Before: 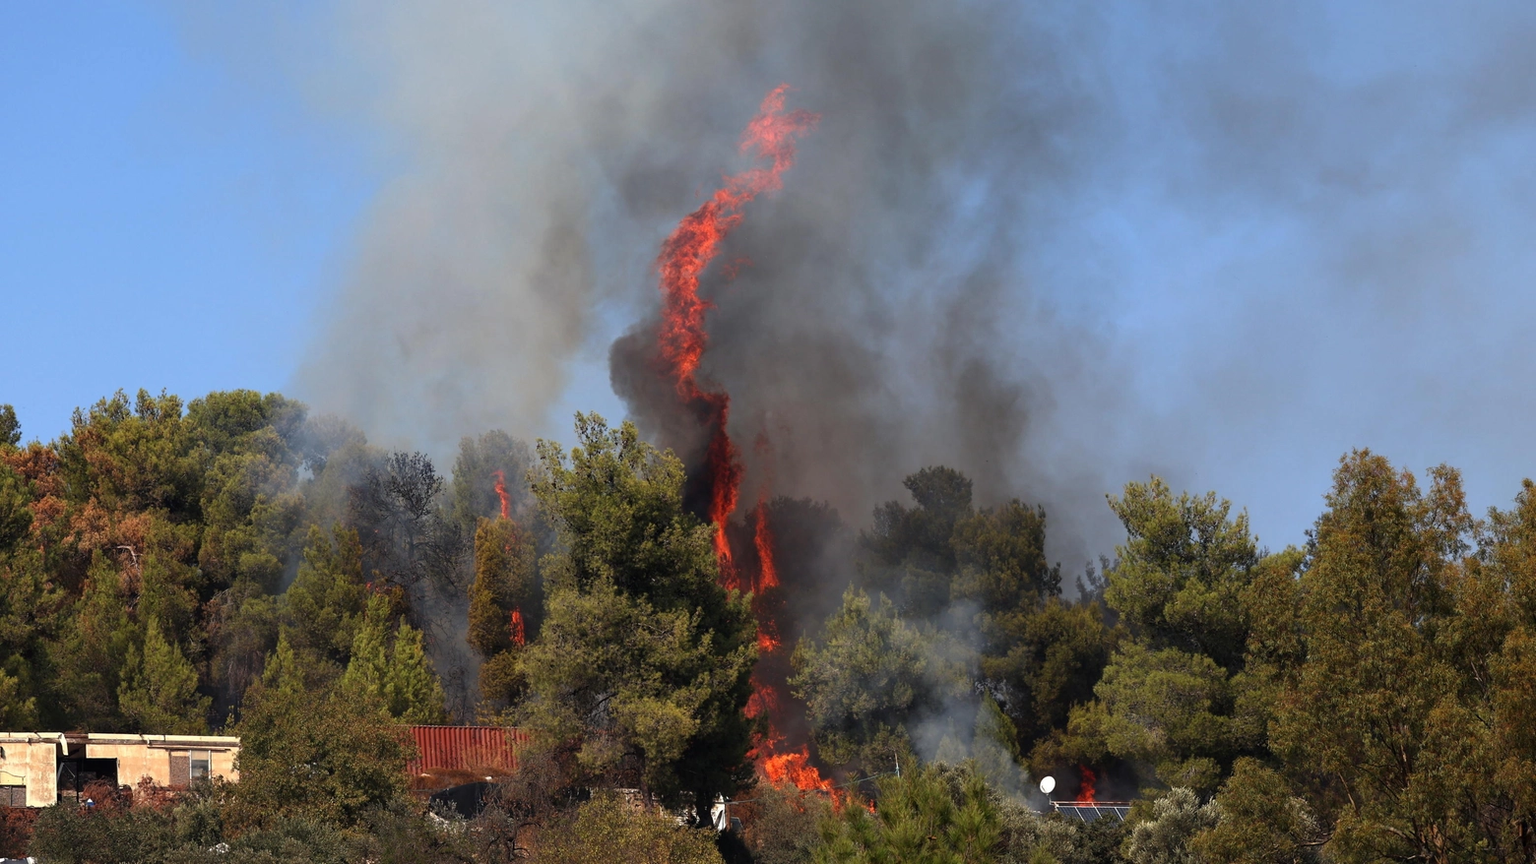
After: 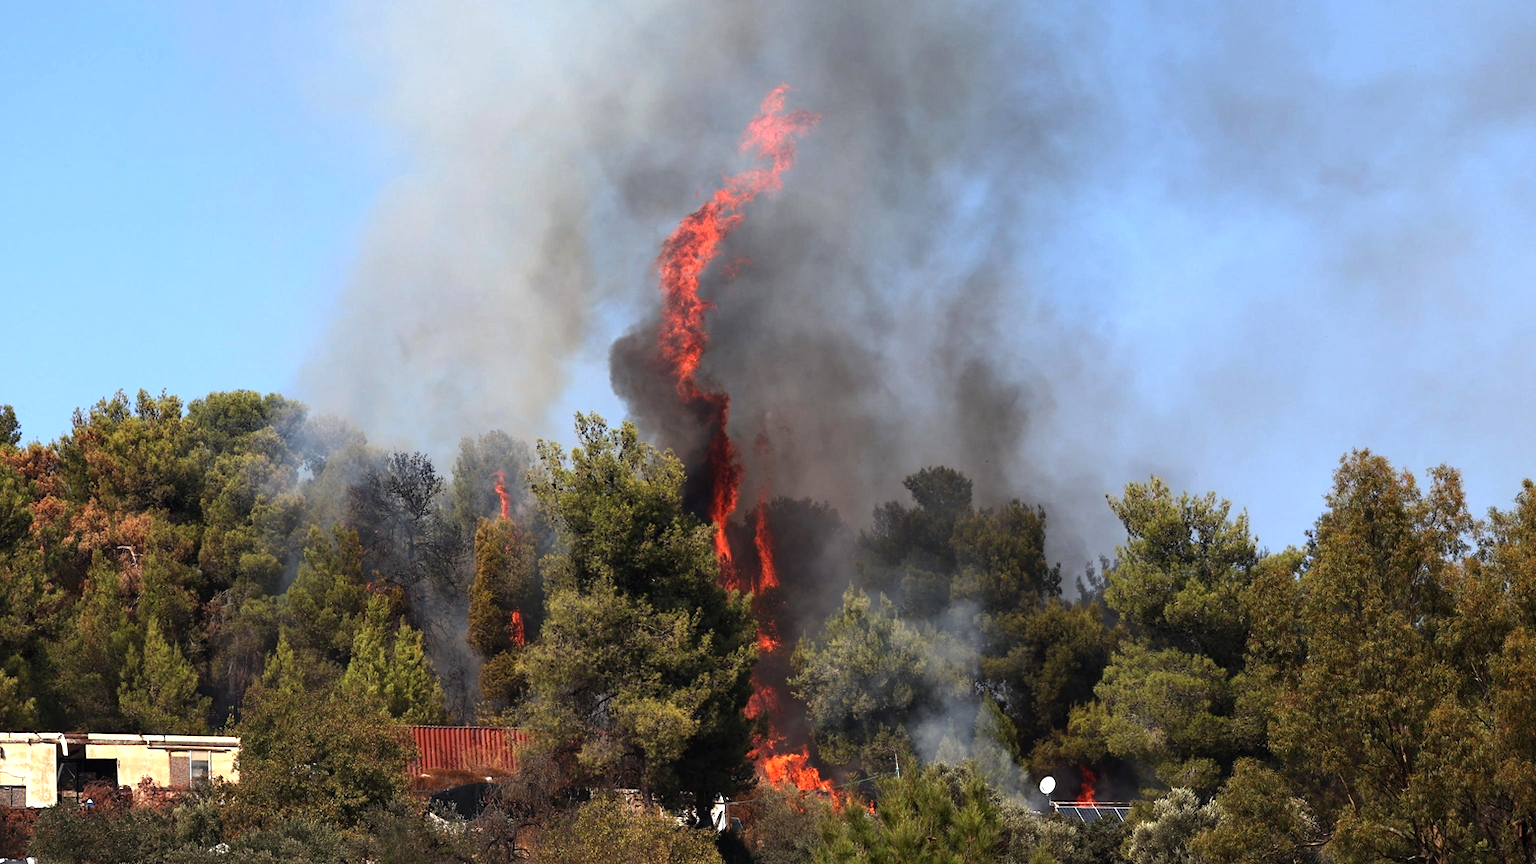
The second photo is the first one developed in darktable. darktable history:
white balance: emerald 1
exposure: exposure 0.3 EV, compensate highlight preservation false
tone equalizer: -8 EV -0.417 EV, -7 EV -0.389 EV, -6 EV -0.333 EV, -5 EV -0.222 EV, -3 EV 0.222 EV, -2 EV 0.333 EV, -1 EV 0.389 EV, +0 EV 0.417 EV, edges refinement/feathering 500, mask exposure compensation -1.57 EV, preserve details no
